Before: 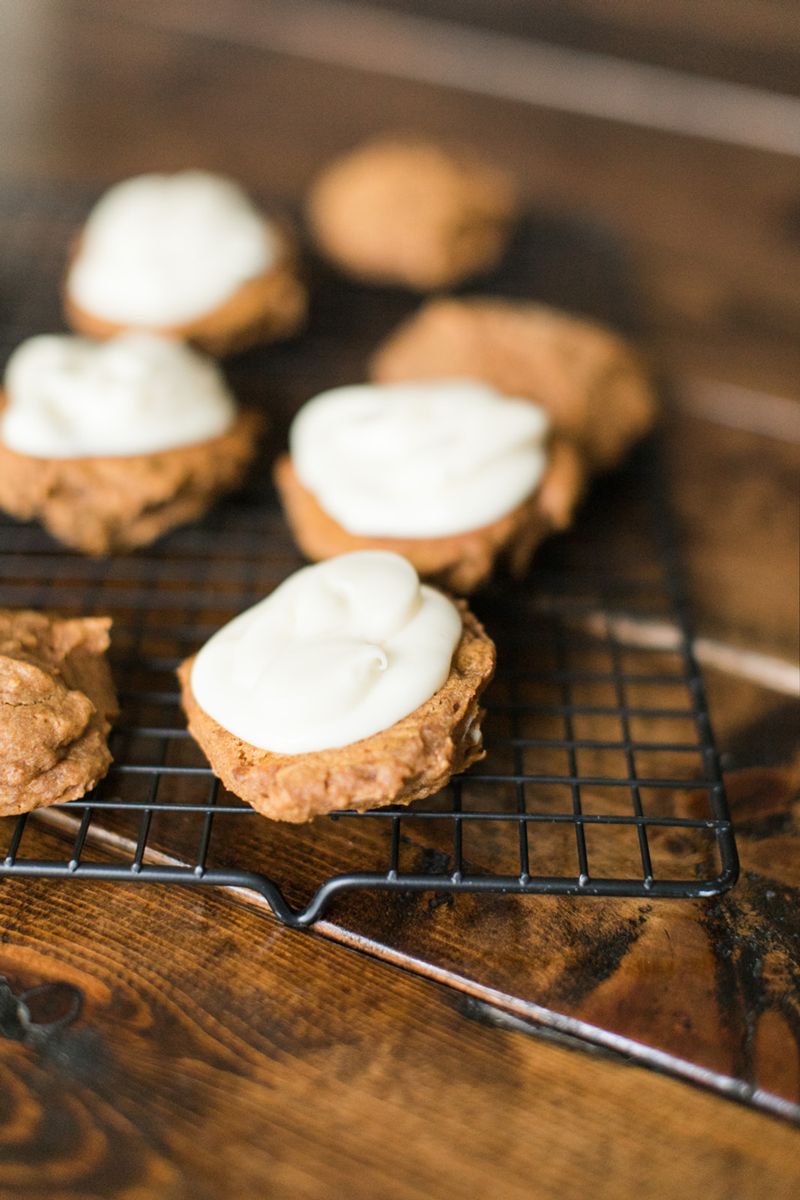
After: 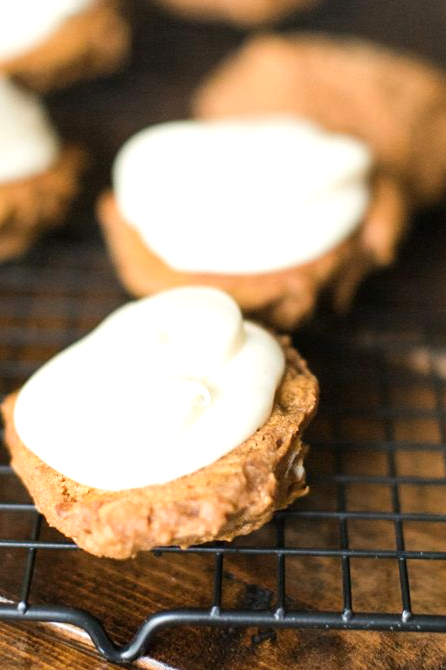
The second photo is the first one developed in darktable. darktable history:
exposure: black level correction 0, exposure 0.4 EV, compensate exposure bias true, compensate highlight preservation false
crop and rotate: left 22.13%, top 22.054%, right 22.026%, bottom 22.102%
